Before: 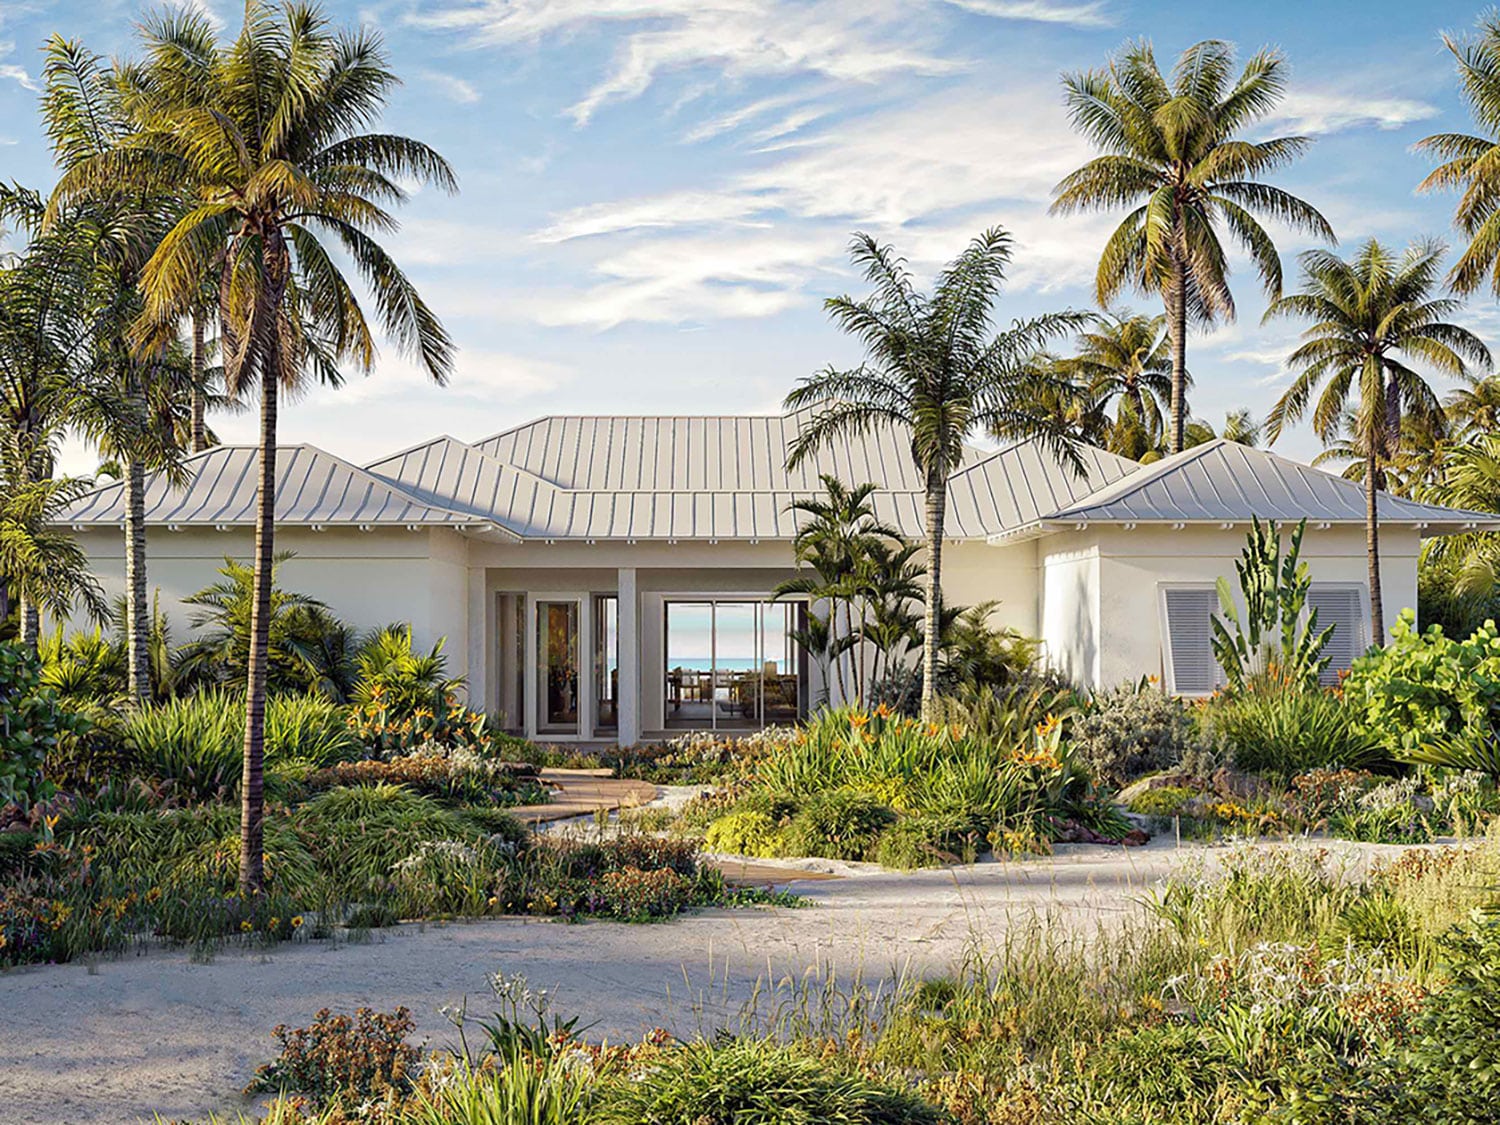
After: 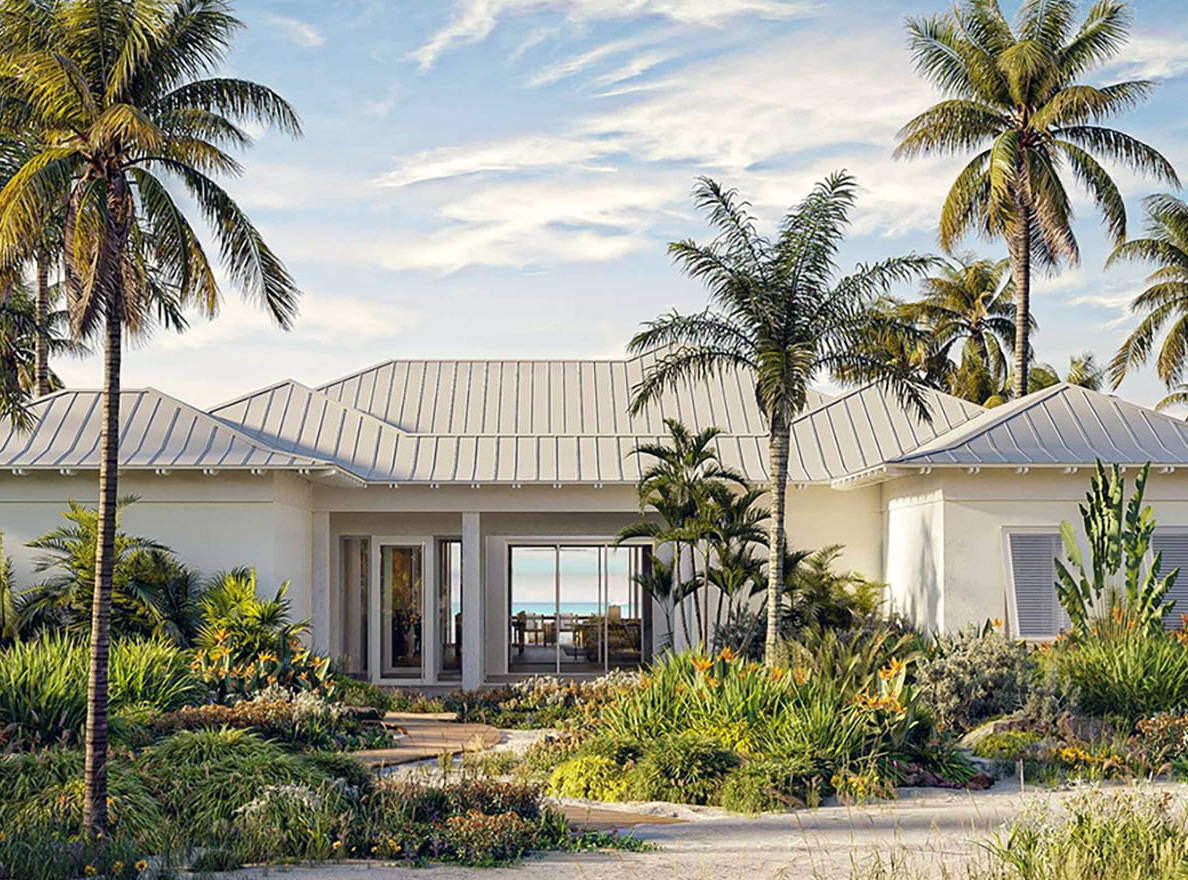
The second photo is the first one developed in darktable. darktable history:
color correction: highlights a* 0.501, highlights b* 2.73, shadows a* -1.38, shadows b* -3.99
crop and rotate: left 10.427%, top 4.979%, right 10.32%, bottom 16.718%
